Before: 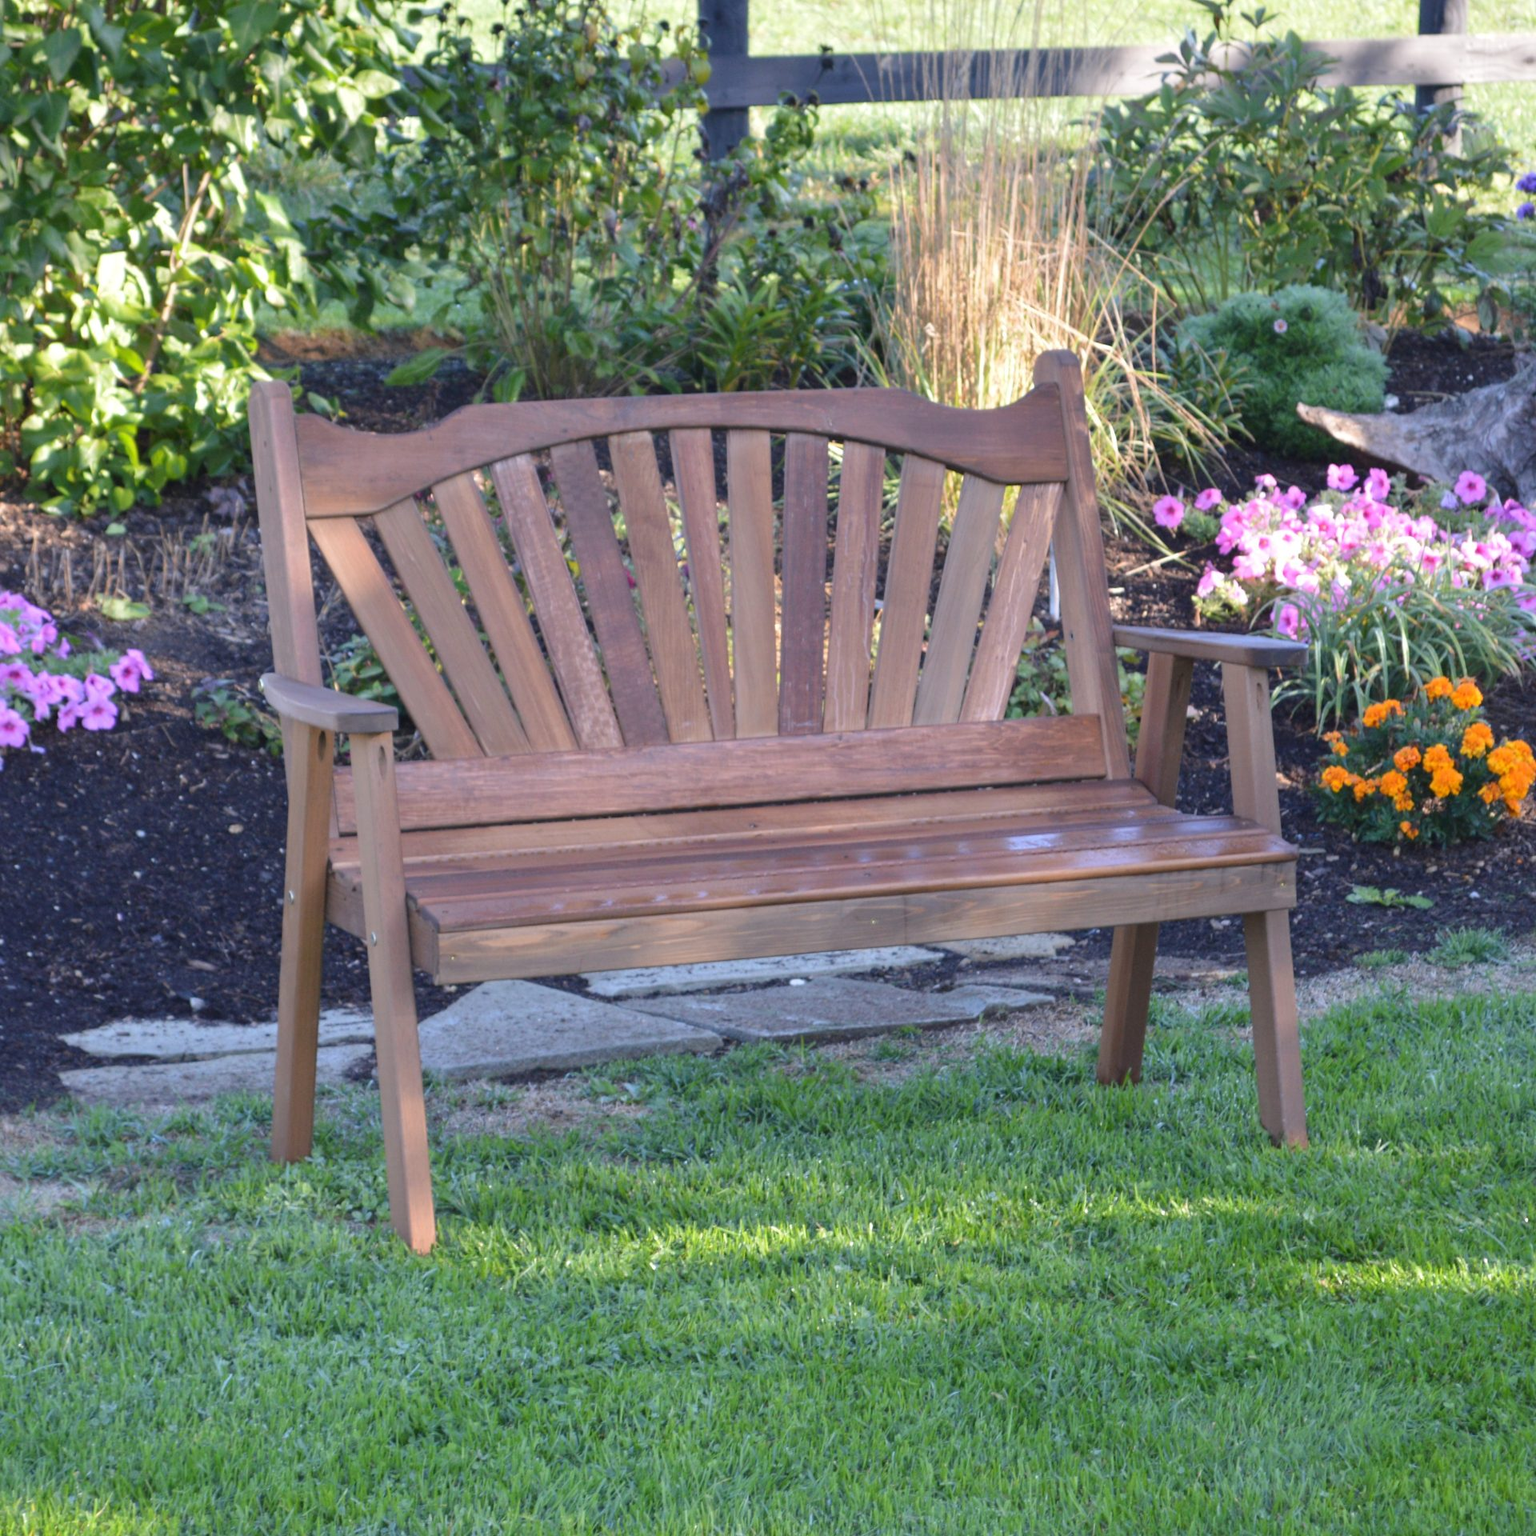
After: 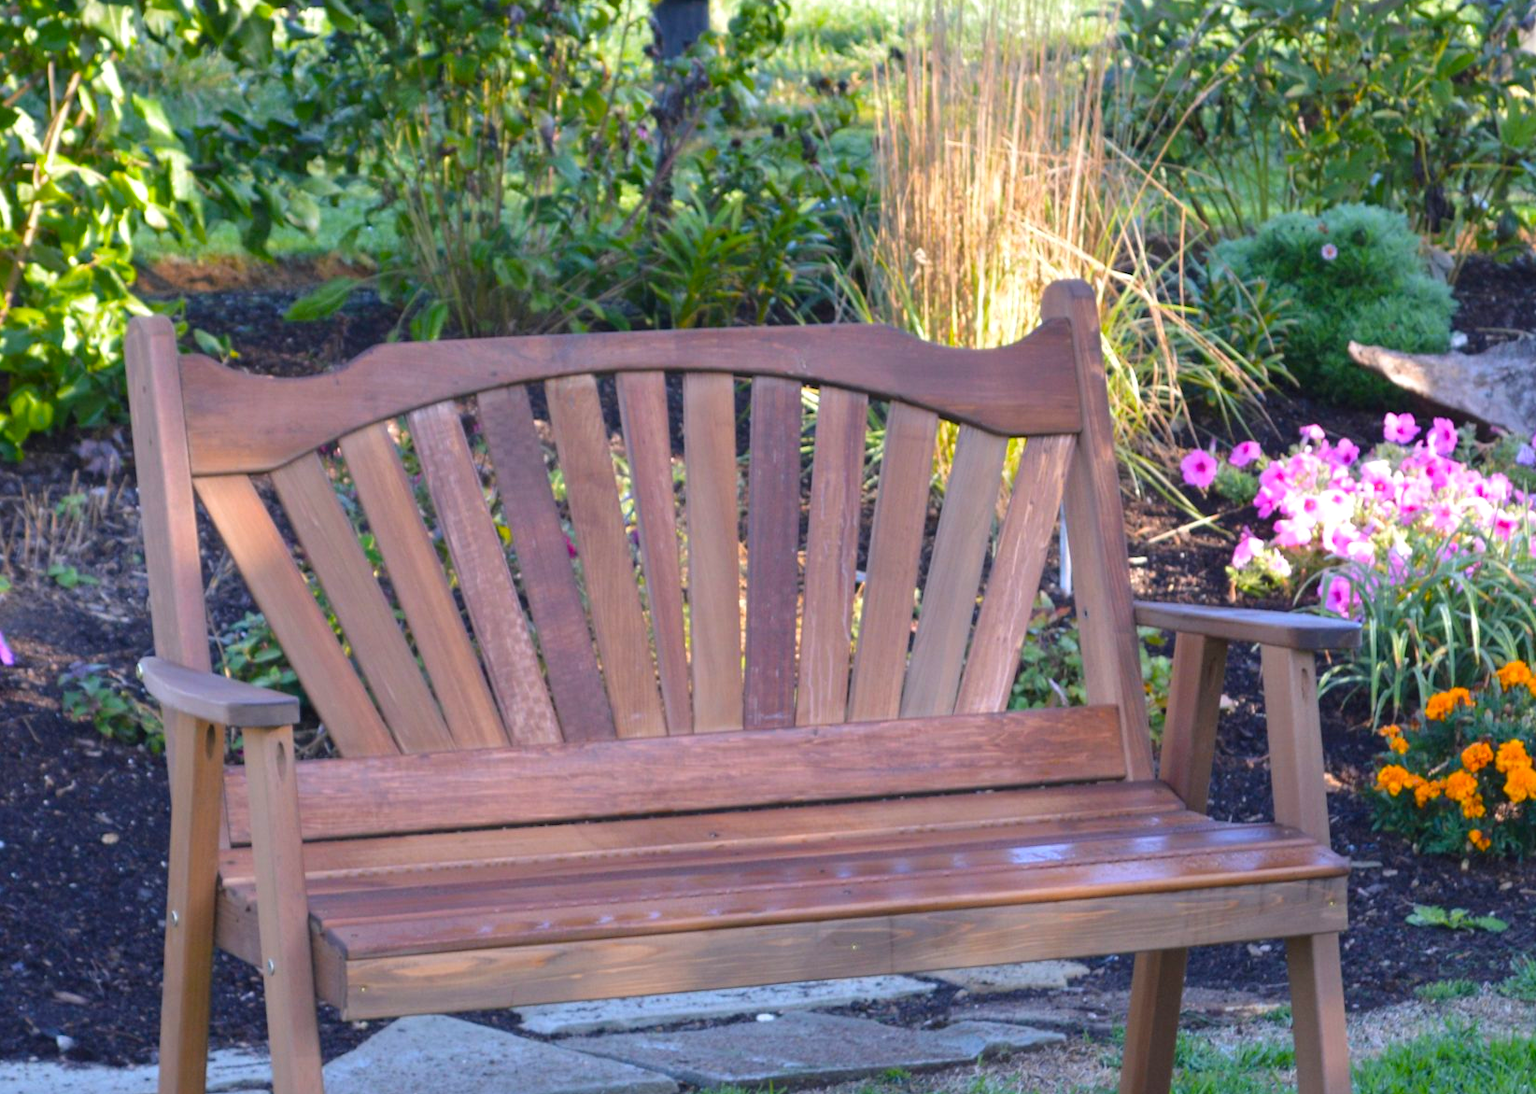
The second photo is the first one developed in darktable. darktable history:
color balance rgb: perceptual saturation grading › global saturation 40.452%, contrast 4.024%
crop and rotate: left 9.243%, top 7.225%, right 5.034%, bottom 31.732%
